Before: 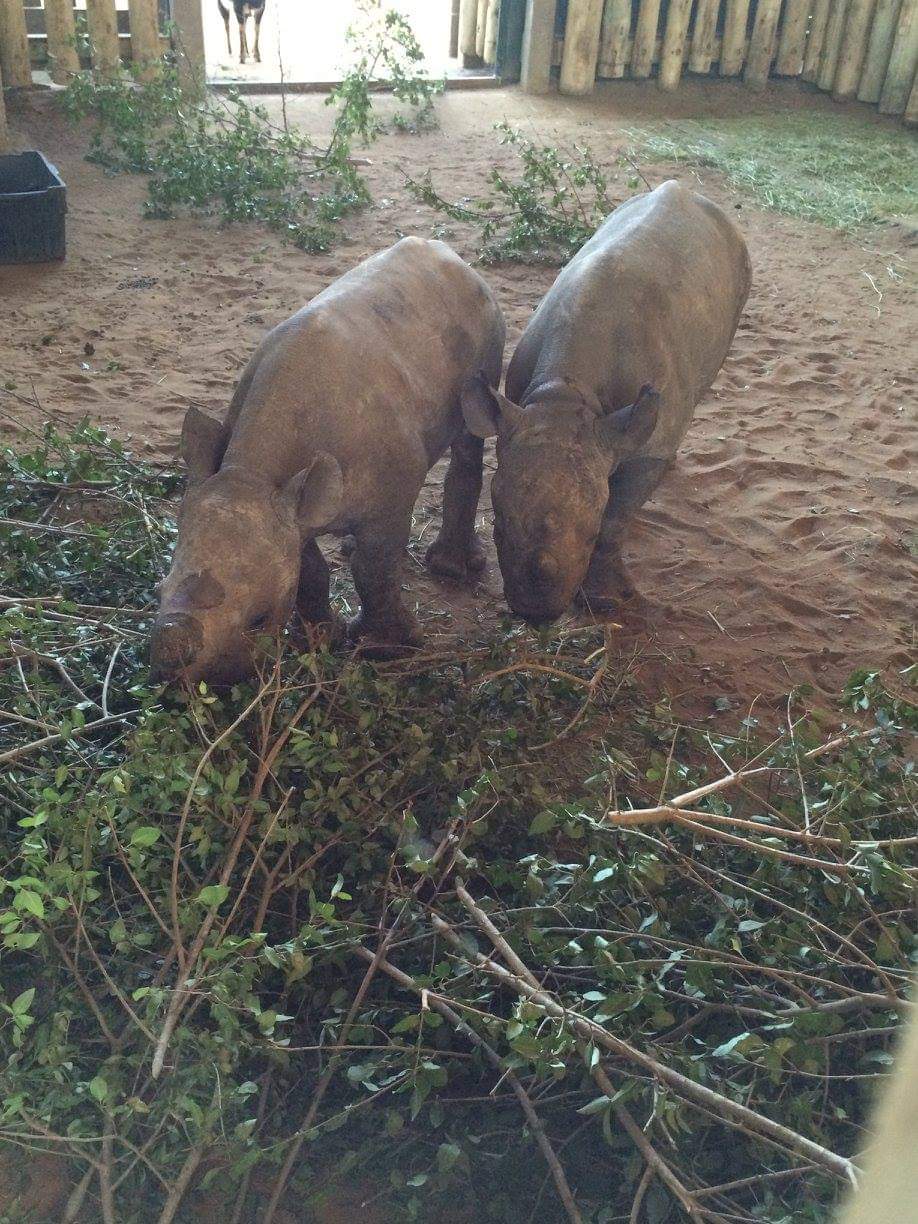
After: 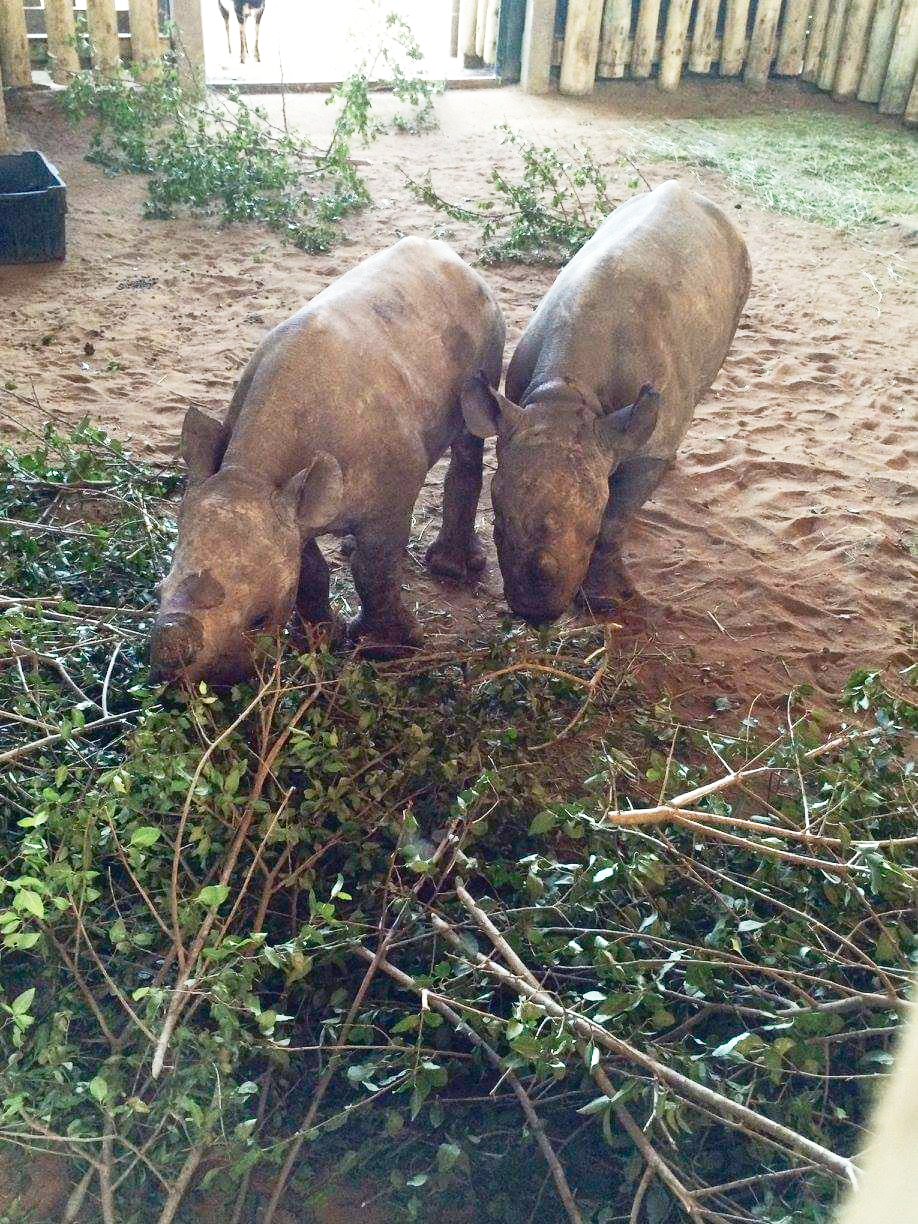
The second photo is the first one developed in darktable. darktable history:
base curve: curves: ch0 [(0, 0) (0.012, 0.01) (0.073, 0.168) (0.31, 0.711) (0.645, 0.957) (1, 1)], preserve colors none
contrast brightness saturation: brightness -0.2, saturation 0.08
